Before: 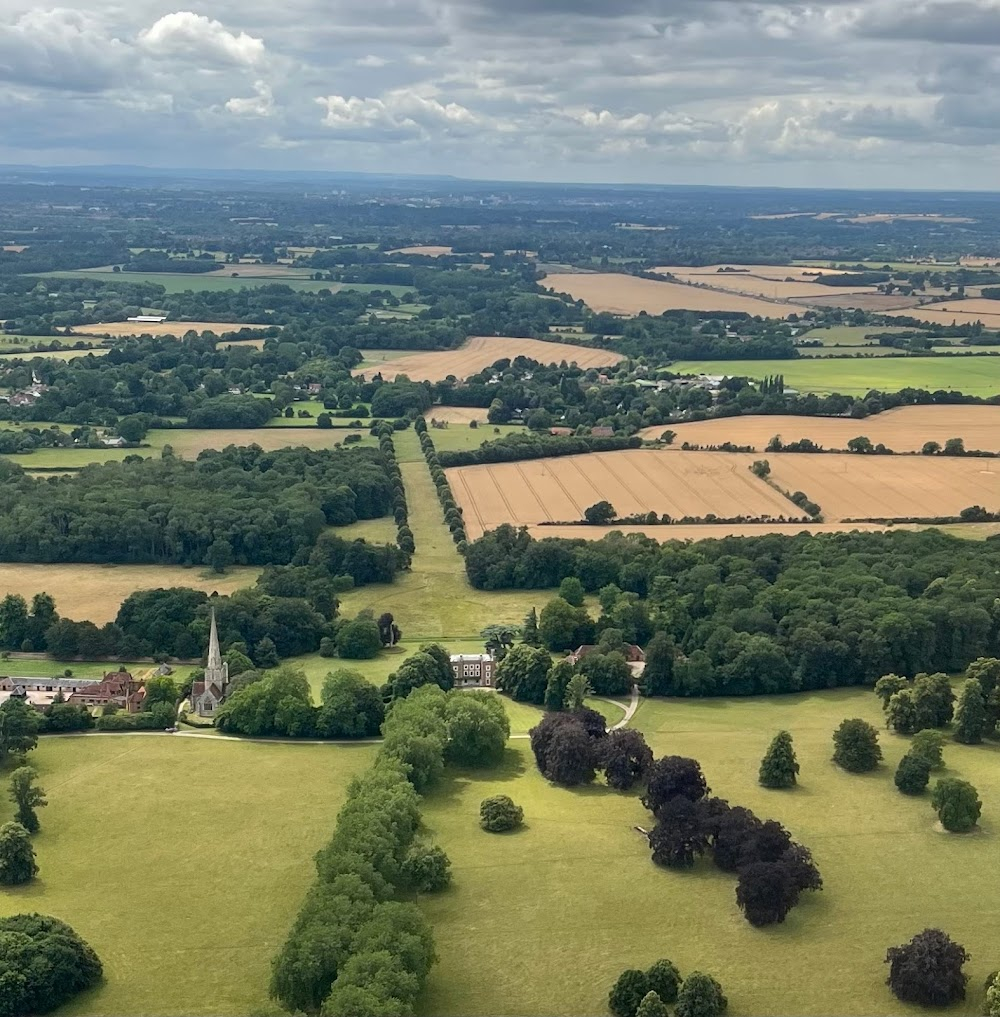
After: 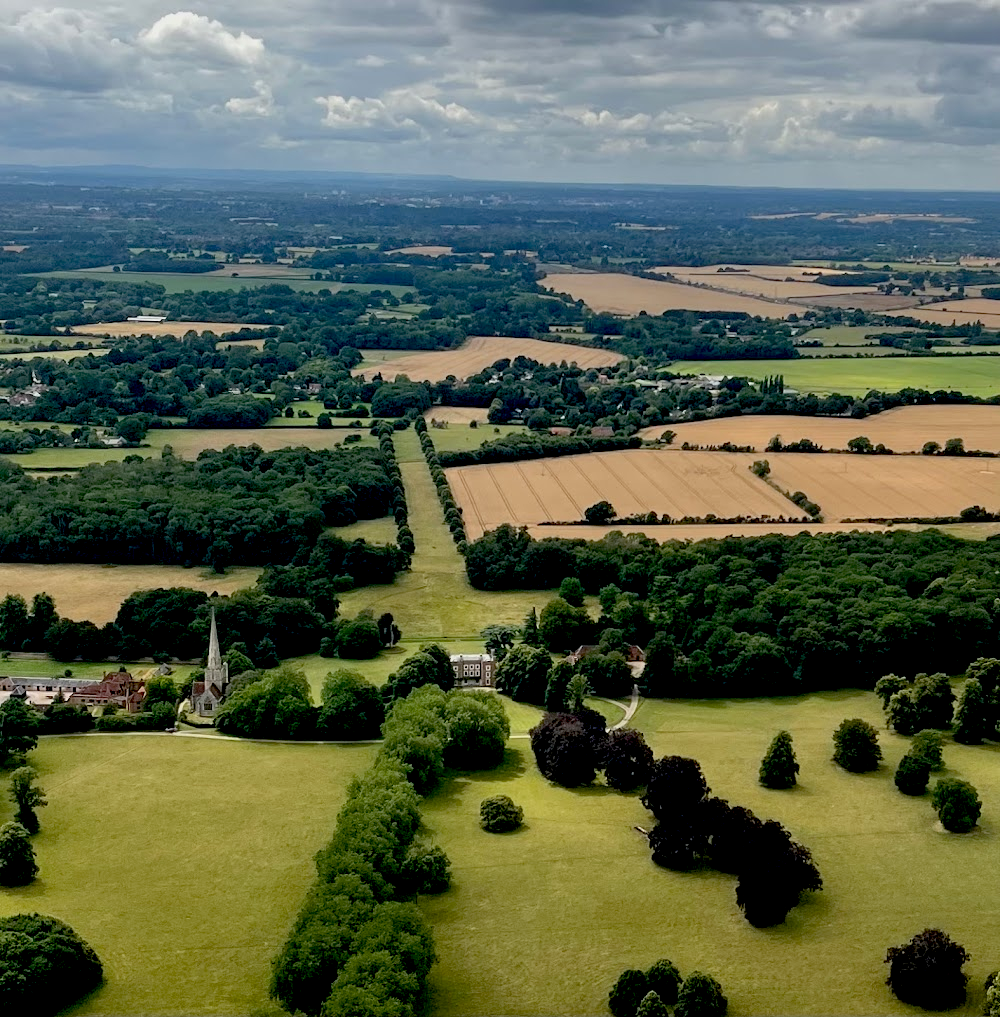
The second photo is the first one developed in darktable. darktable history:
exposure: black level correction 0.046, exposure -0.228 EV, compensate highlight preservation false
